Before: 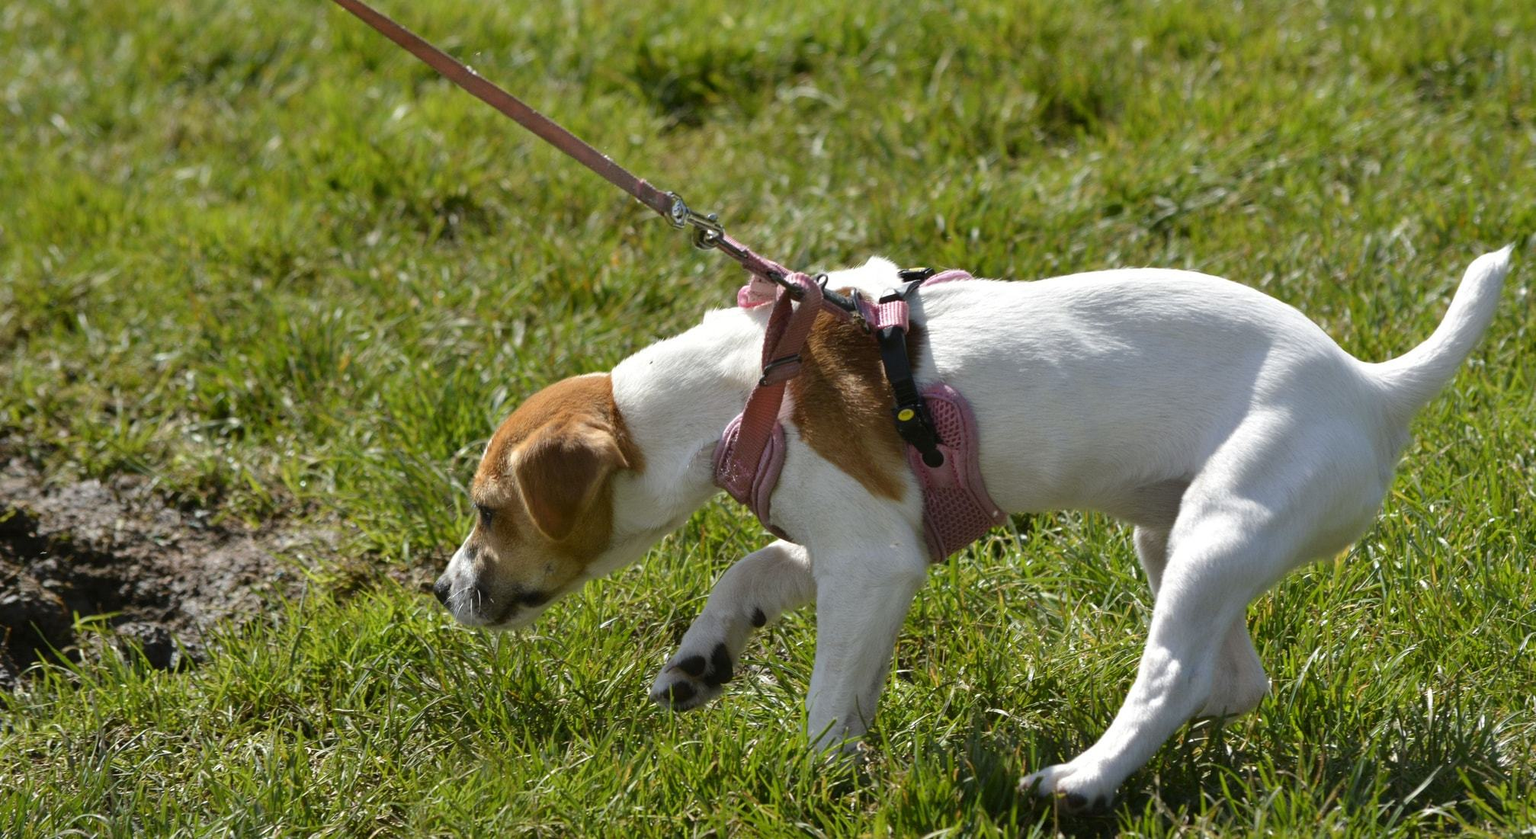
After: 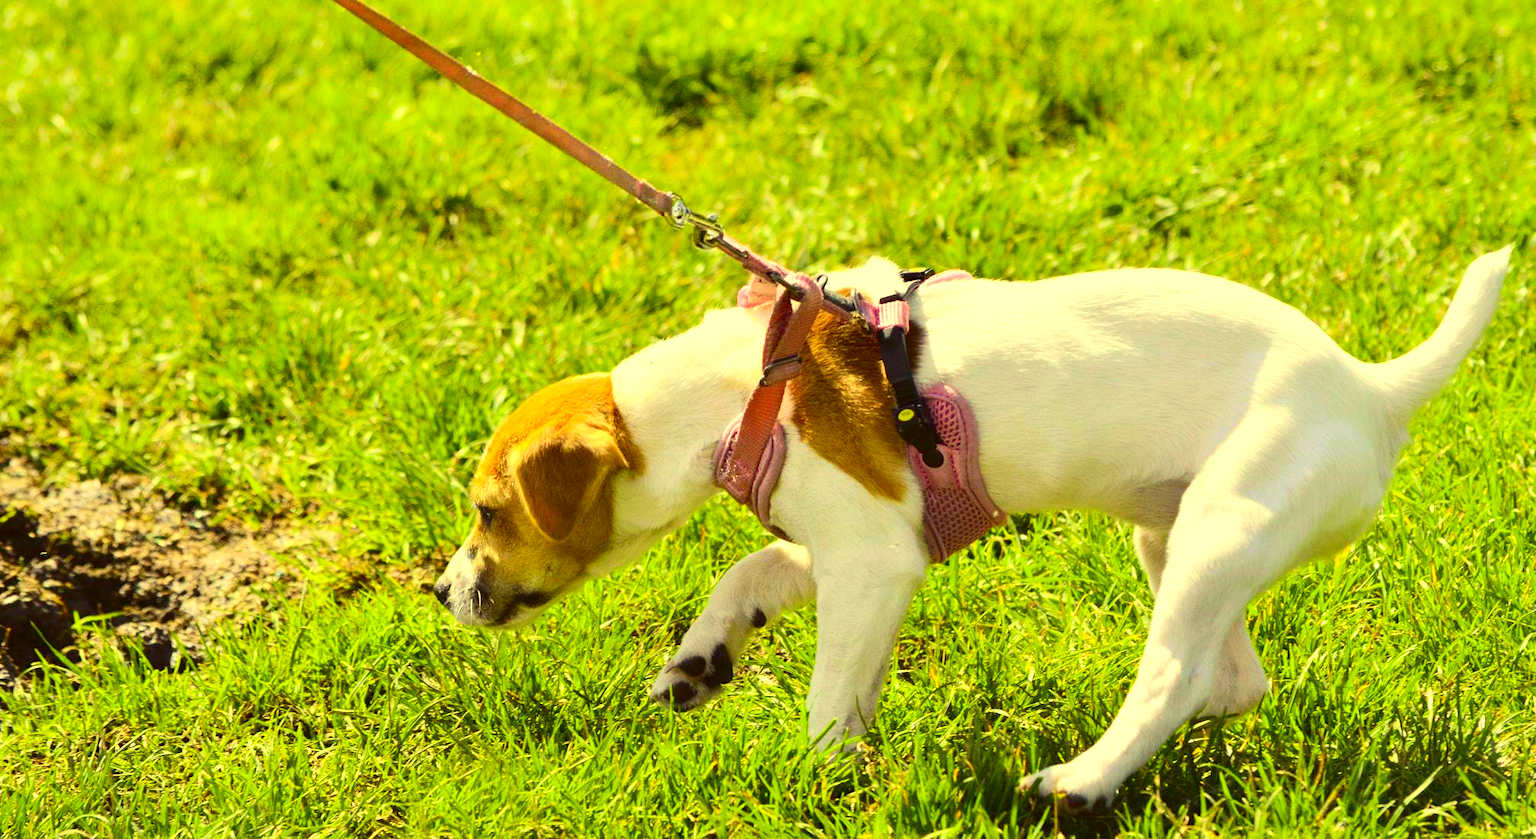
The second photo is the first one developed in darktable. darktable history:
tone curve: curves: ch0 [(0, 0.003) (0.044, 0.032) (0.12, 0.089) (0.19, 0.175) (0.271, 0.294) (0.457, 0.546) (0.588, 0.71) (0.701, 0.815) (0.86, 0.922) (1, 0.982)]; ch1 [(0, 0) (0.247, 0.215) (0.433, 0.382) (0.466, 0.426) (0.493, 0.481) (0.501, 0.5) (0.517, 0.524) (0.557, 0.582) (0.598, 0.651) (0.671, 0.735) (0.796, 0.85) (1, 1)]; ch2 [(0, 0) (0.249, 0.216) (0.357, 0.317) (0.448, 0.432) (0.478, 0.492) (0.498, 0.499) (0.517, 0.53) (0.537, 0.57) (0.569, 0.623) (0.61, 0.663) (0.706, 0.75) (0.808, 0.809) (0.991, 0.968)], color space Lab, independent channels, preserve colors none
color correction: highlights a* -0.583, highlights b* 39.98, shadows a* 9.9, shadows b* -0.543
exposure: exposure 0.948 EV, compensate exposure bias true, compensate highlight preservation false
